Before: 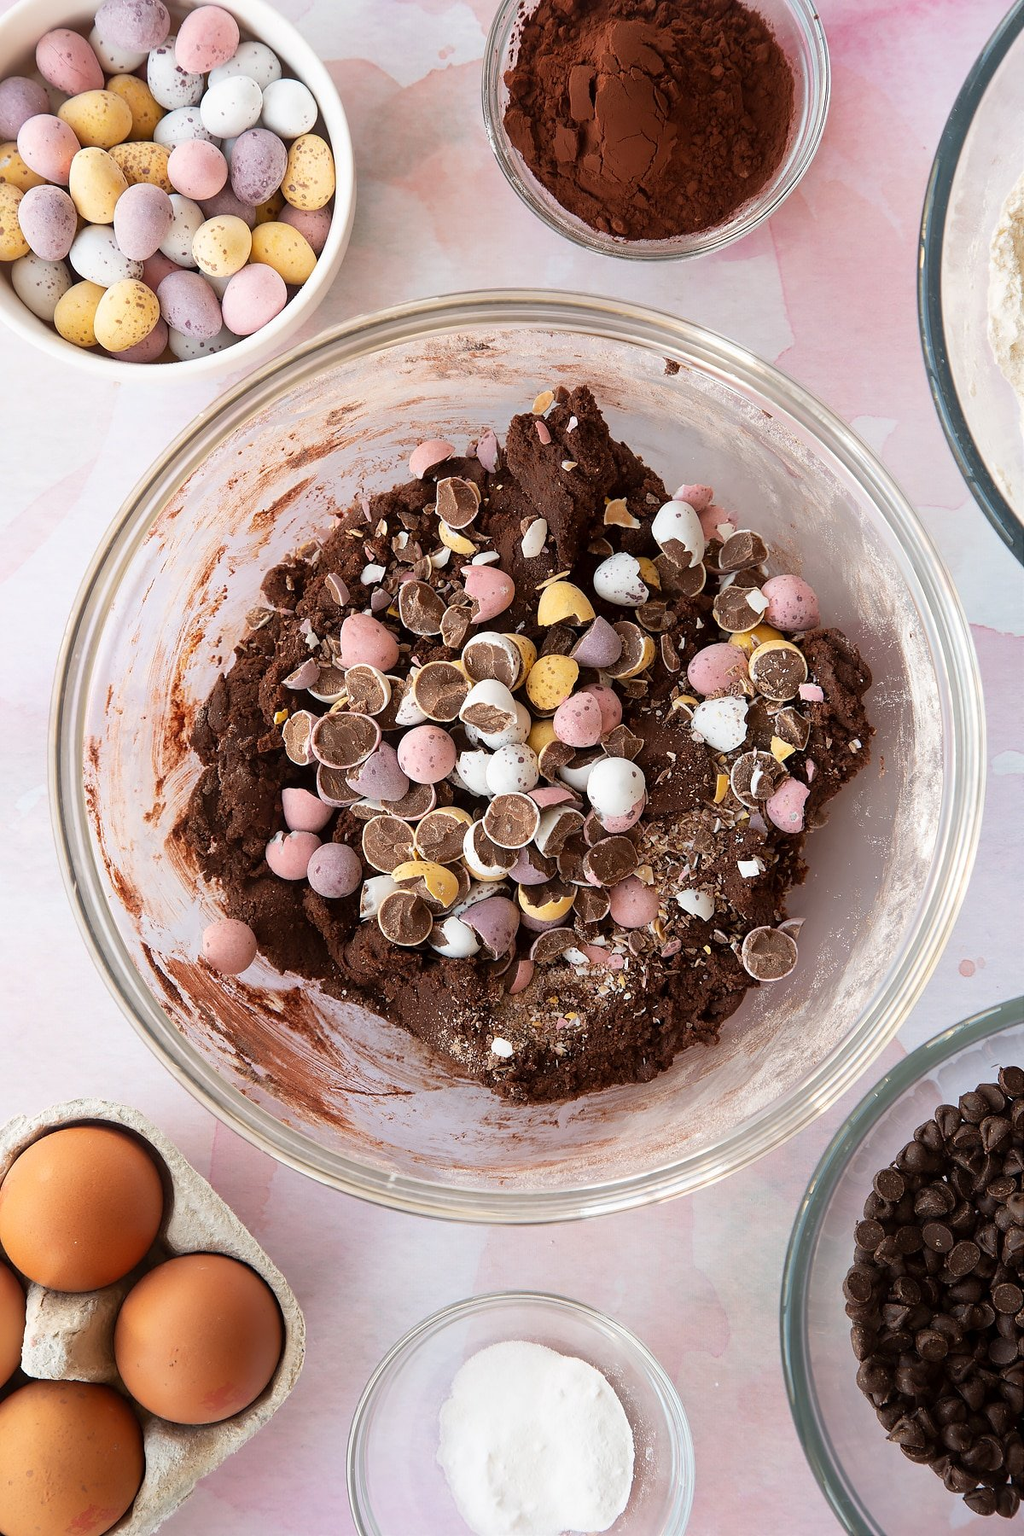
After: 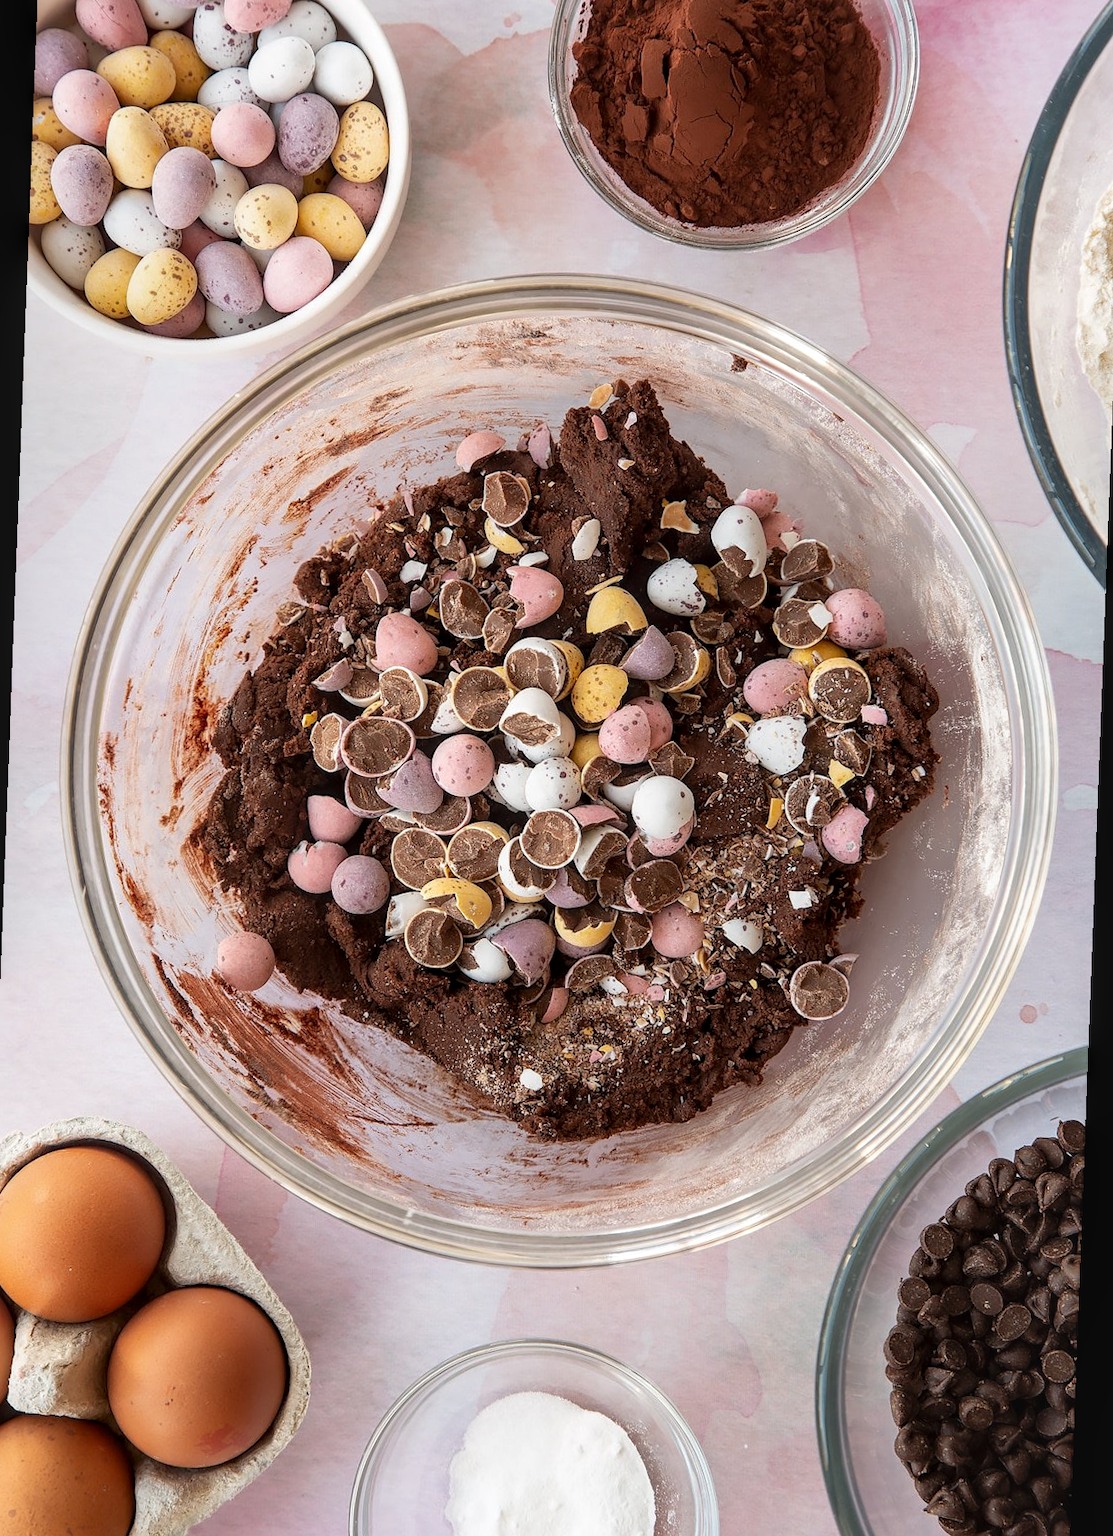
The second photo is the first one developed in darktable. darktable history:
rotate and perspective: rotation 2.17°, automatic cropping off
crop: left 1.964%, top 3.251%, right 1.122%, bottom 4.933%
local contrast: on, module defaults
